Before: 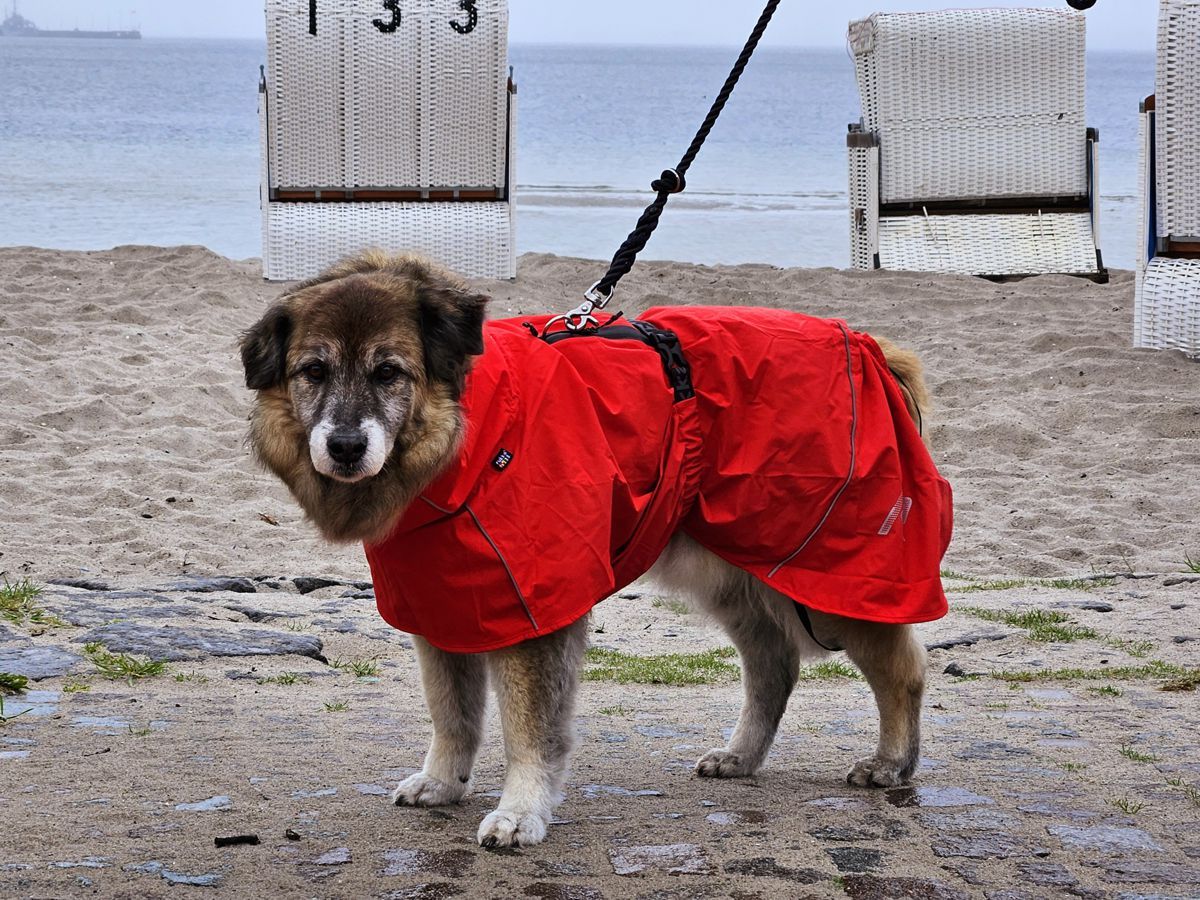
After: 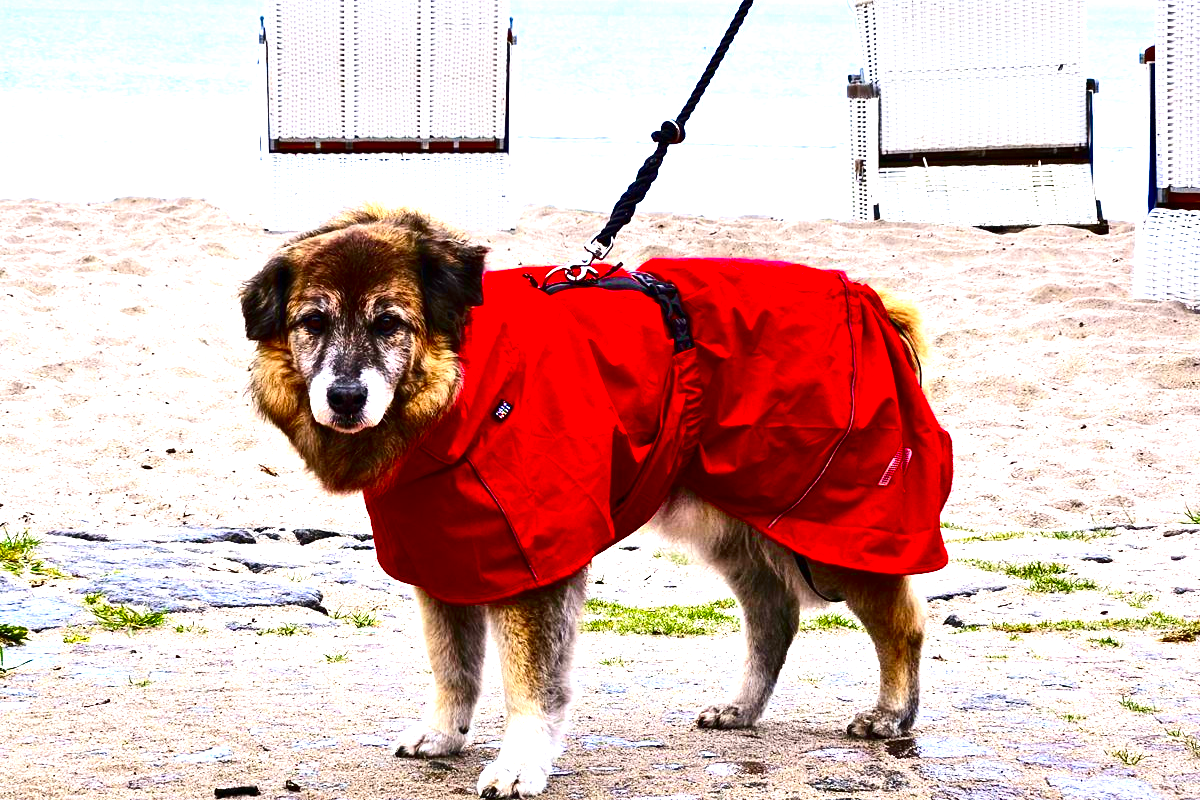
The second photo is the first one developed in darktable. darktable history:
color balance rgb: perceptual saturation grading › global saturation 25.794%, global vibrance 16.386%, saturation formula JzAzBz (2021)
crop and rotate: top 5.449%, bottom 5.649%
contrast brightness saturation: contrast 0.217, brightness -0.193, saturation 0.244
exposure: black level correction 0, exposure 1.74 EV, compensate highlight preservation false
